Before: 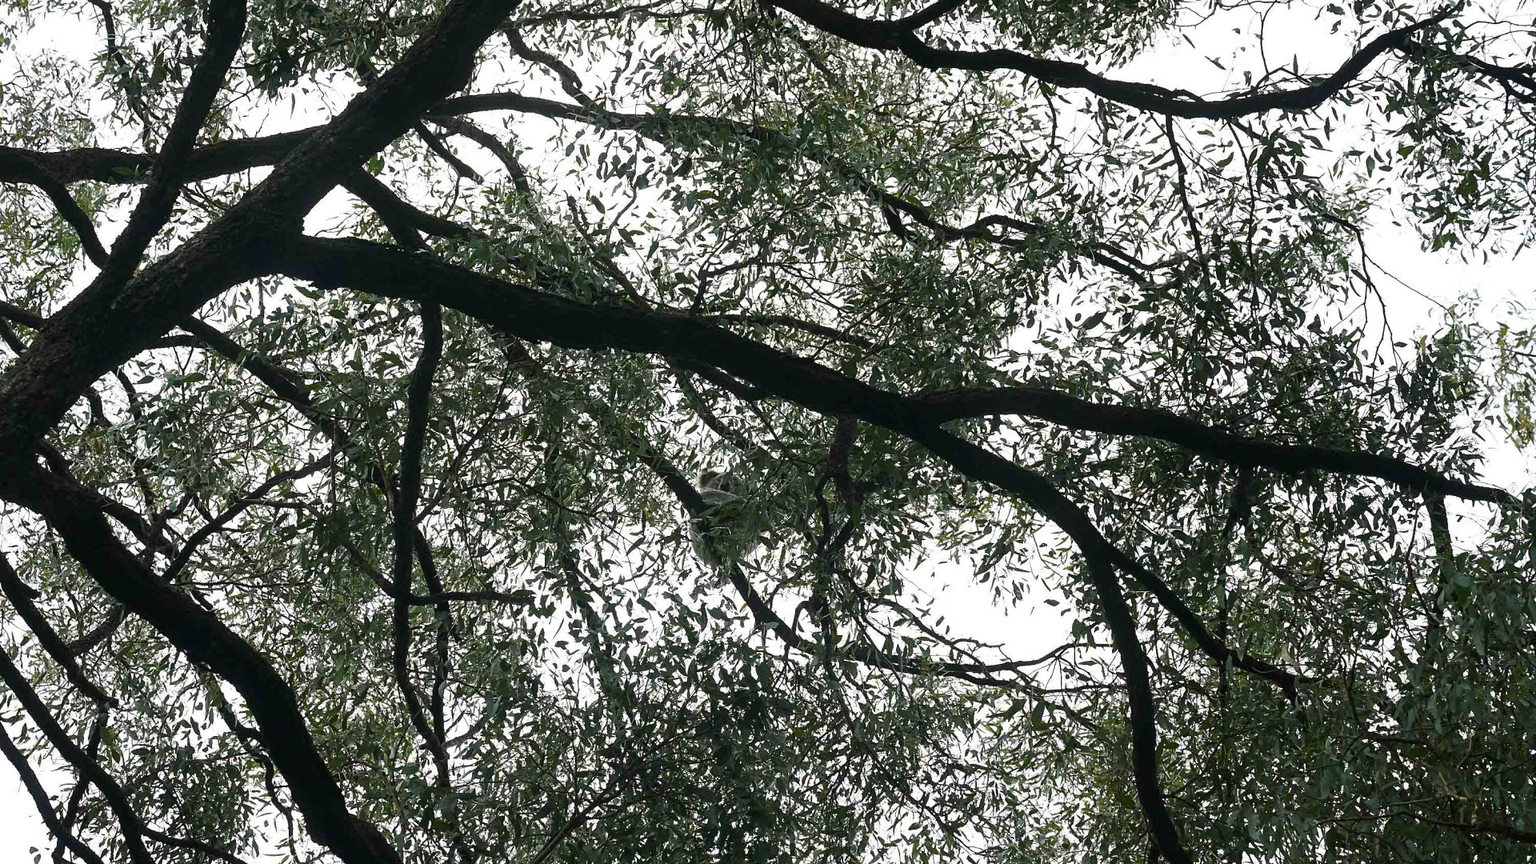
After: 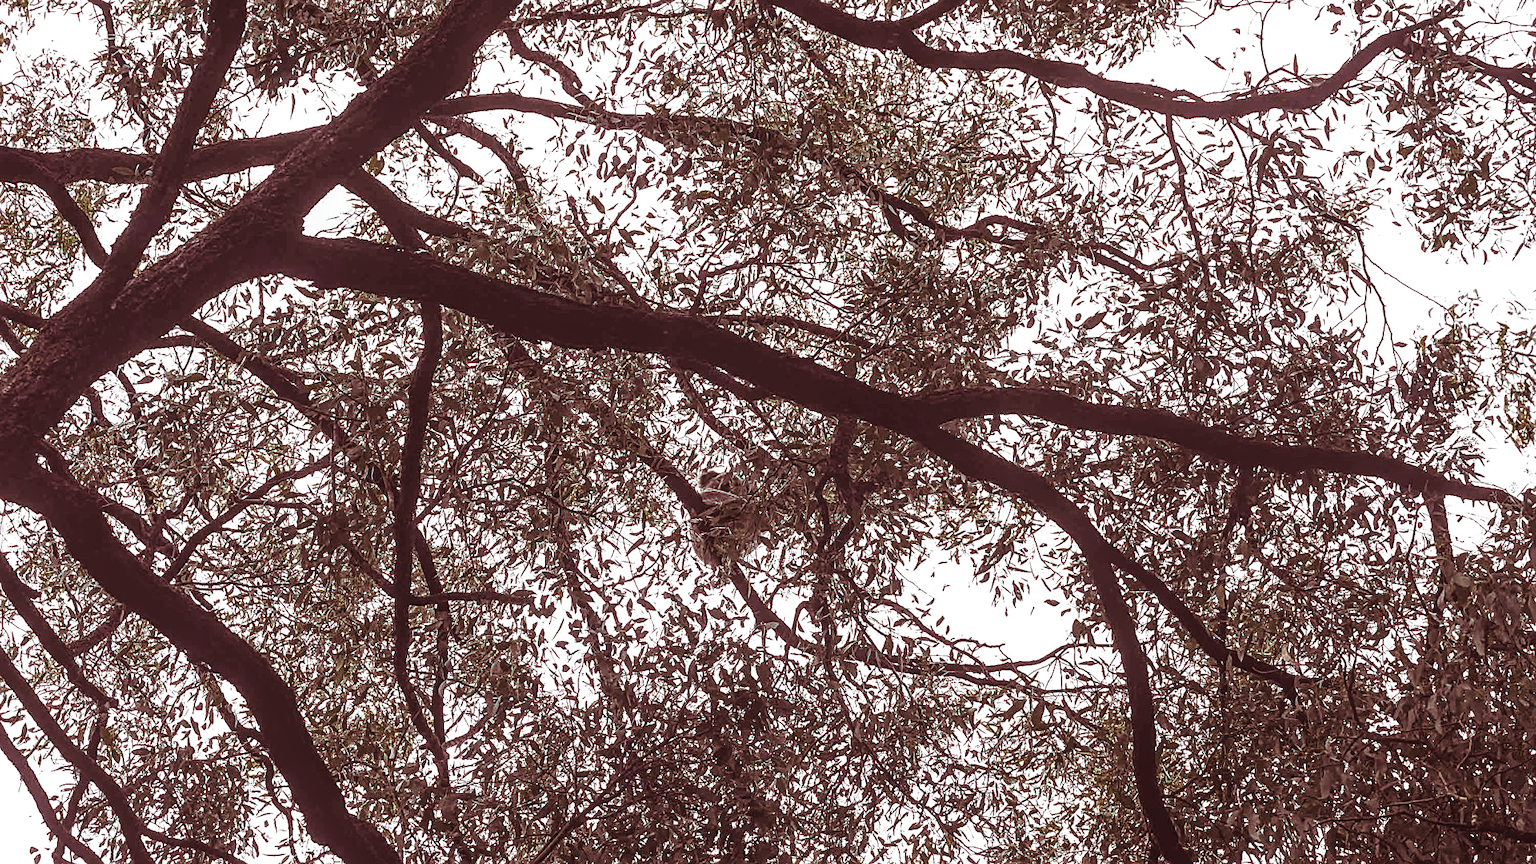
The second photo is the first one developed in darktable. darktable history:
sharpen: on, module defaults
split-toning: highlights › hue 187.2°, highlights › saturation 0.83, balance -68.05, compress 56.43%
local contrast: highlights 0%, shadows 0%, detail 133%
color balance rgb: perceptual saturation grading › mid-tones 6.33%, perceptual saturation grading › shadows 72.44%, perceptual brilliance grading › highlights 11.59%, contrast 5.05%
